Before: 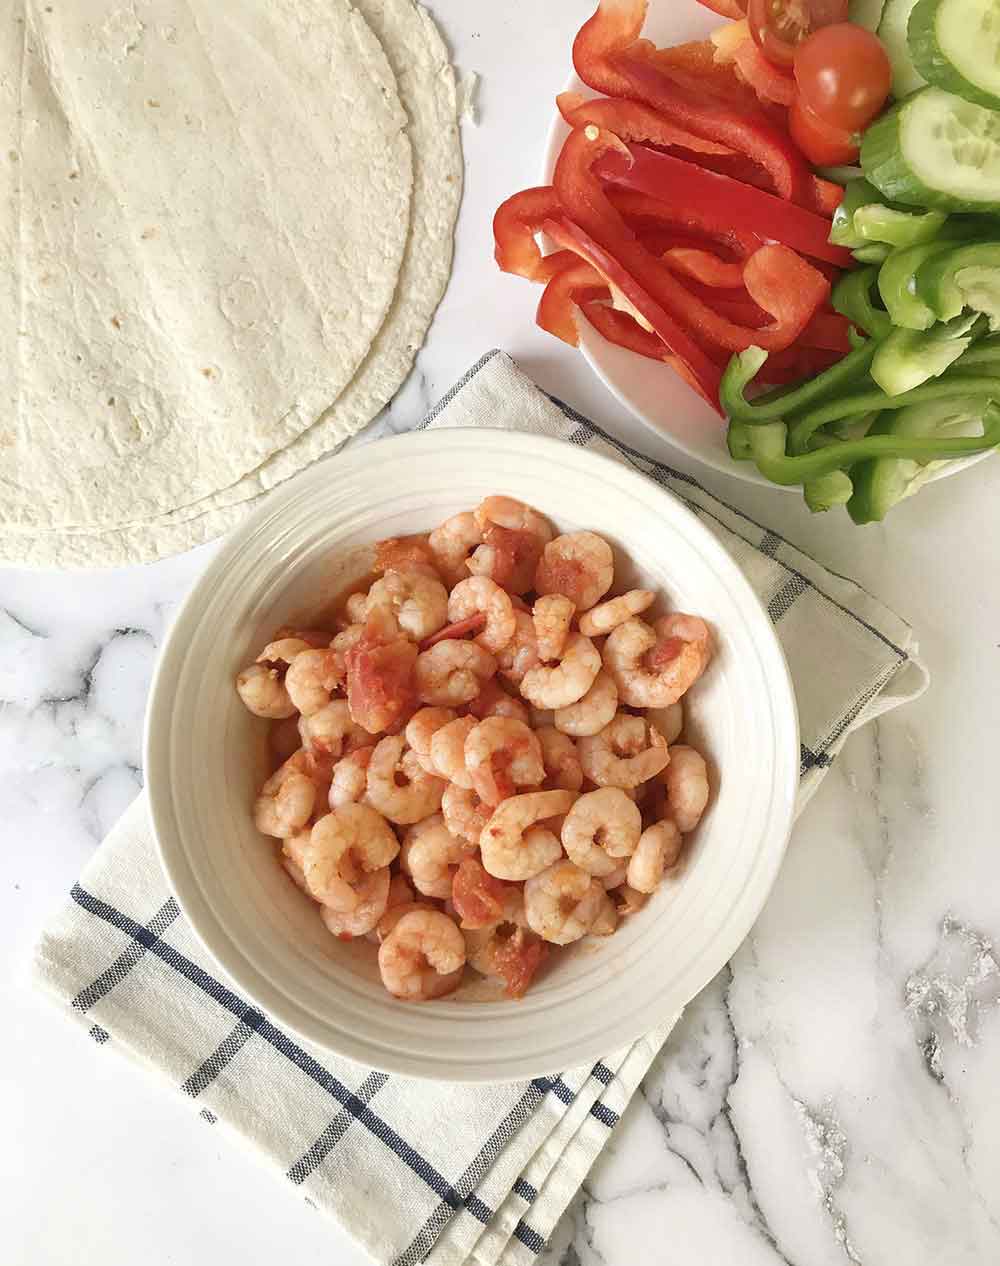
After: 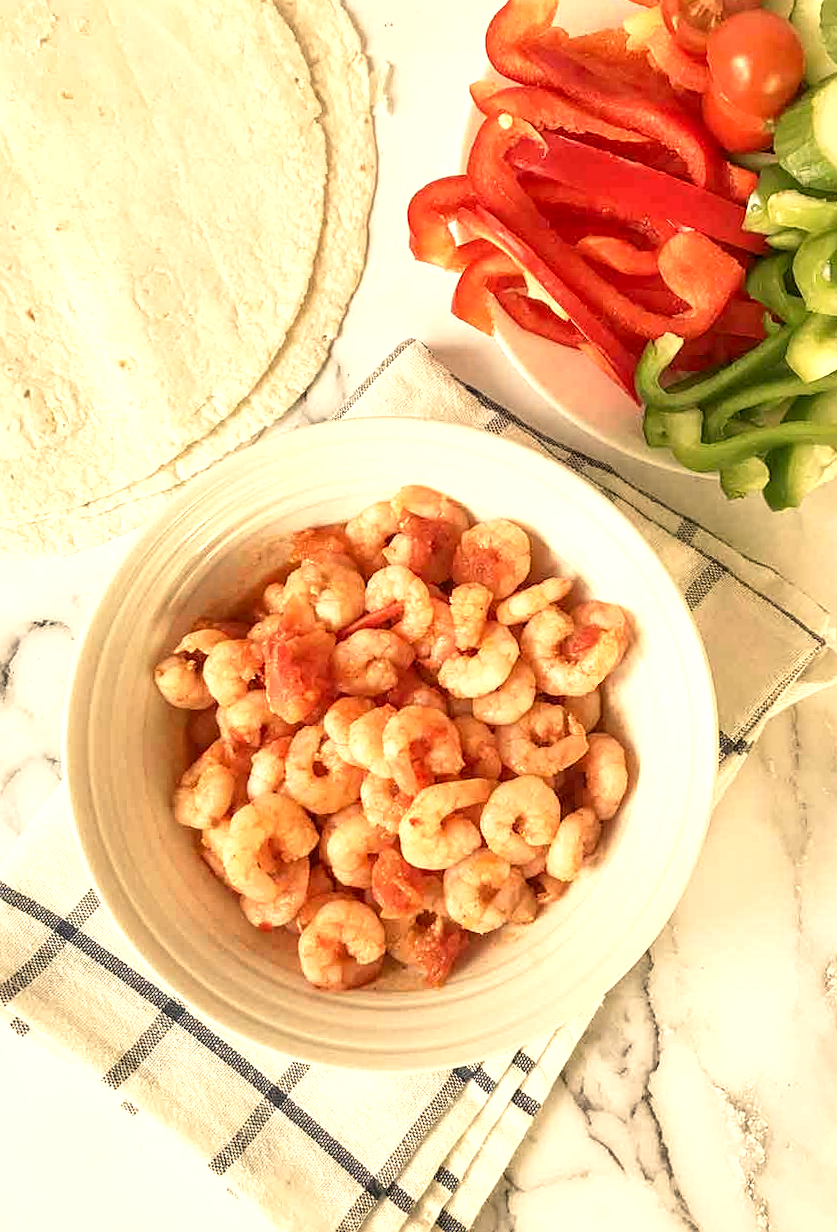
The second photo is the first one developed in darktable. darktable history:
exposure: black level correction 0.003, exposure 0.383 EV, compensate highlight preservation false
local contrast: on, module defaults
tone curve: curves: ch0 [(0, 0) (0.003, 0.003) (0.011, 0.012) (0.025, 0.026) (0.044, 0.047) (0.069, 0.073) (0.1, 0.105) (0.136, 0.143) (0.177, 0.187) (0.224, 0.237) (0.277, 0.293) (0.335, 0.354) (0.399, 0.422) (0.468, 0.495) (0.543, 0.574) (0.623, 0.659) (0.709, 0.749) (0.801, 0.846) (0.898, 0.932) (1, 1)], preserve colors none
white balance: red 1.138, green 0.996, blue 0.812
crop: left 8.026%, right 7.374%
tone equalizer: on, module defaults
sharpen: amount 0.2
rotate and perspective: rotation -0.45°, automatic cropping original format, crop left 0.008, crop right 0.992, crop top 0.012, crop bottom 0.988
